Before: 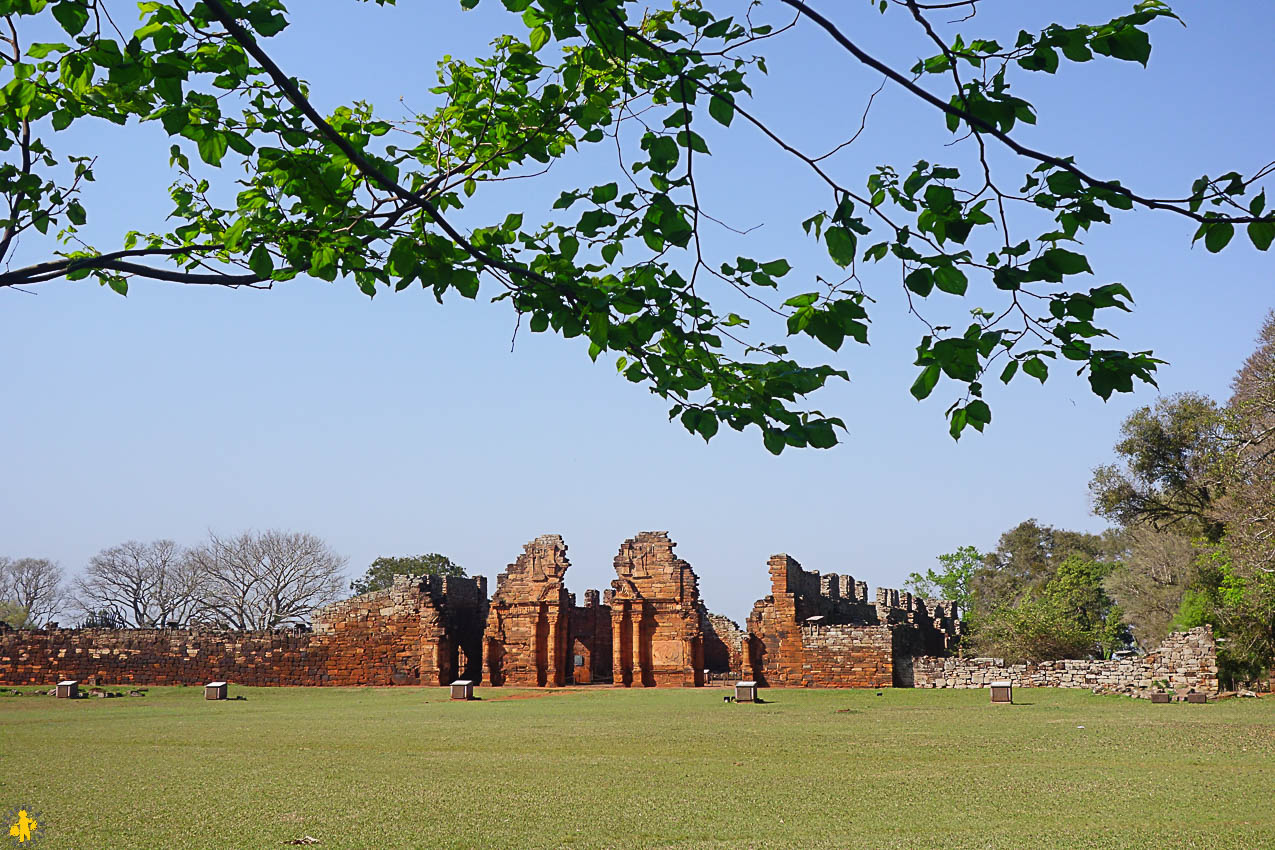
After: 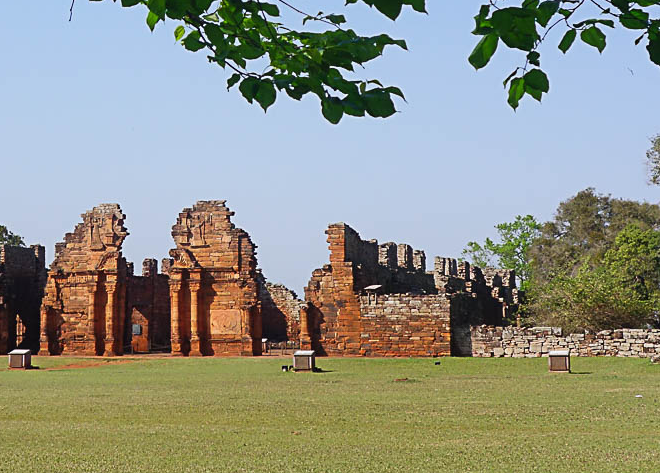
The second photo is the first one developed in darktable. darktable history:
crop: left 34.705%, top 38.942%, right 13.516%, bottom 5.295%
